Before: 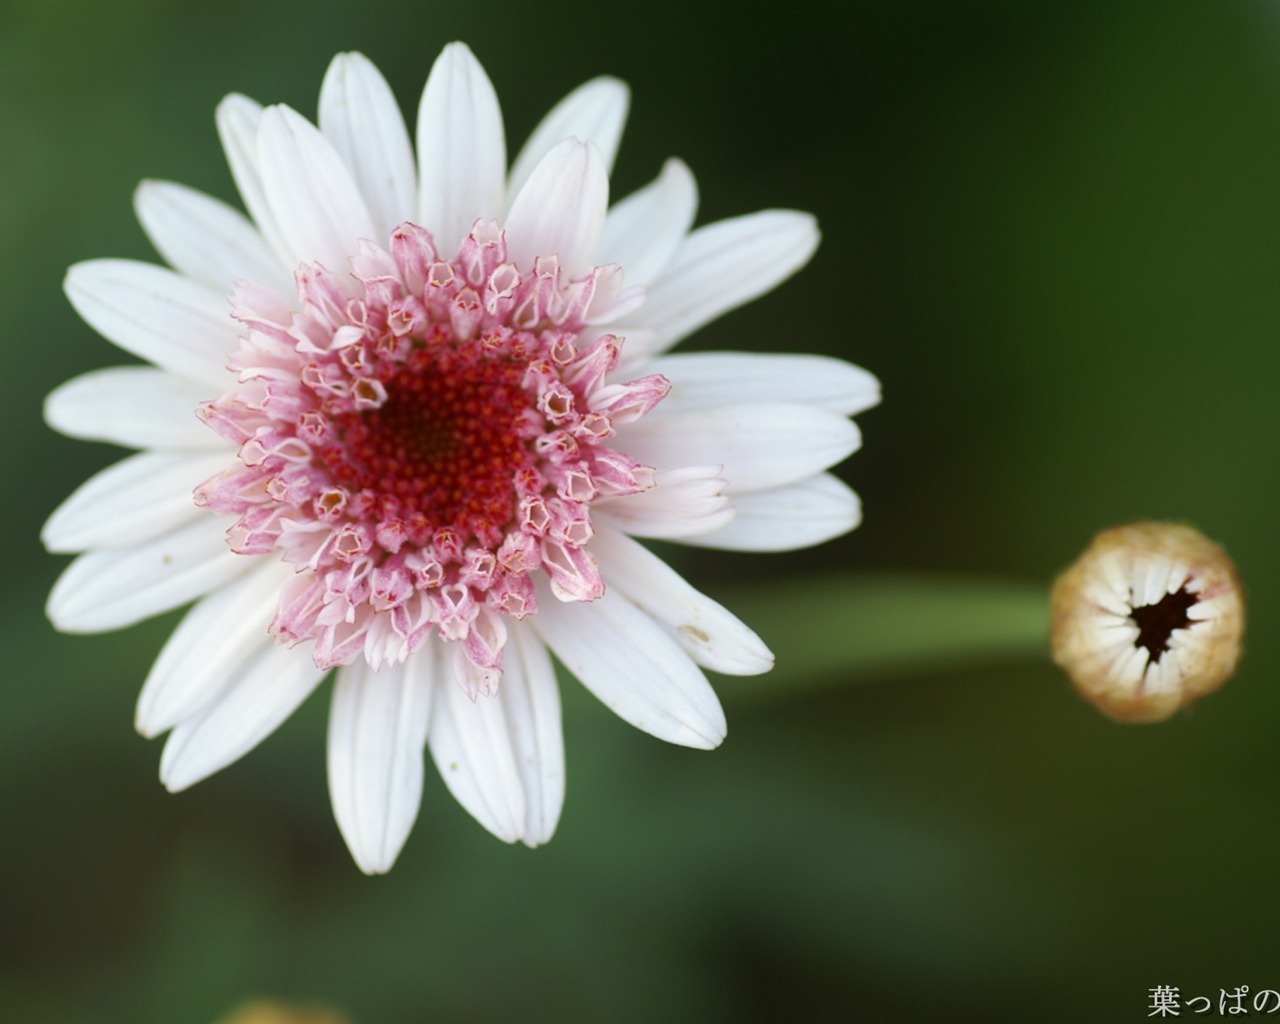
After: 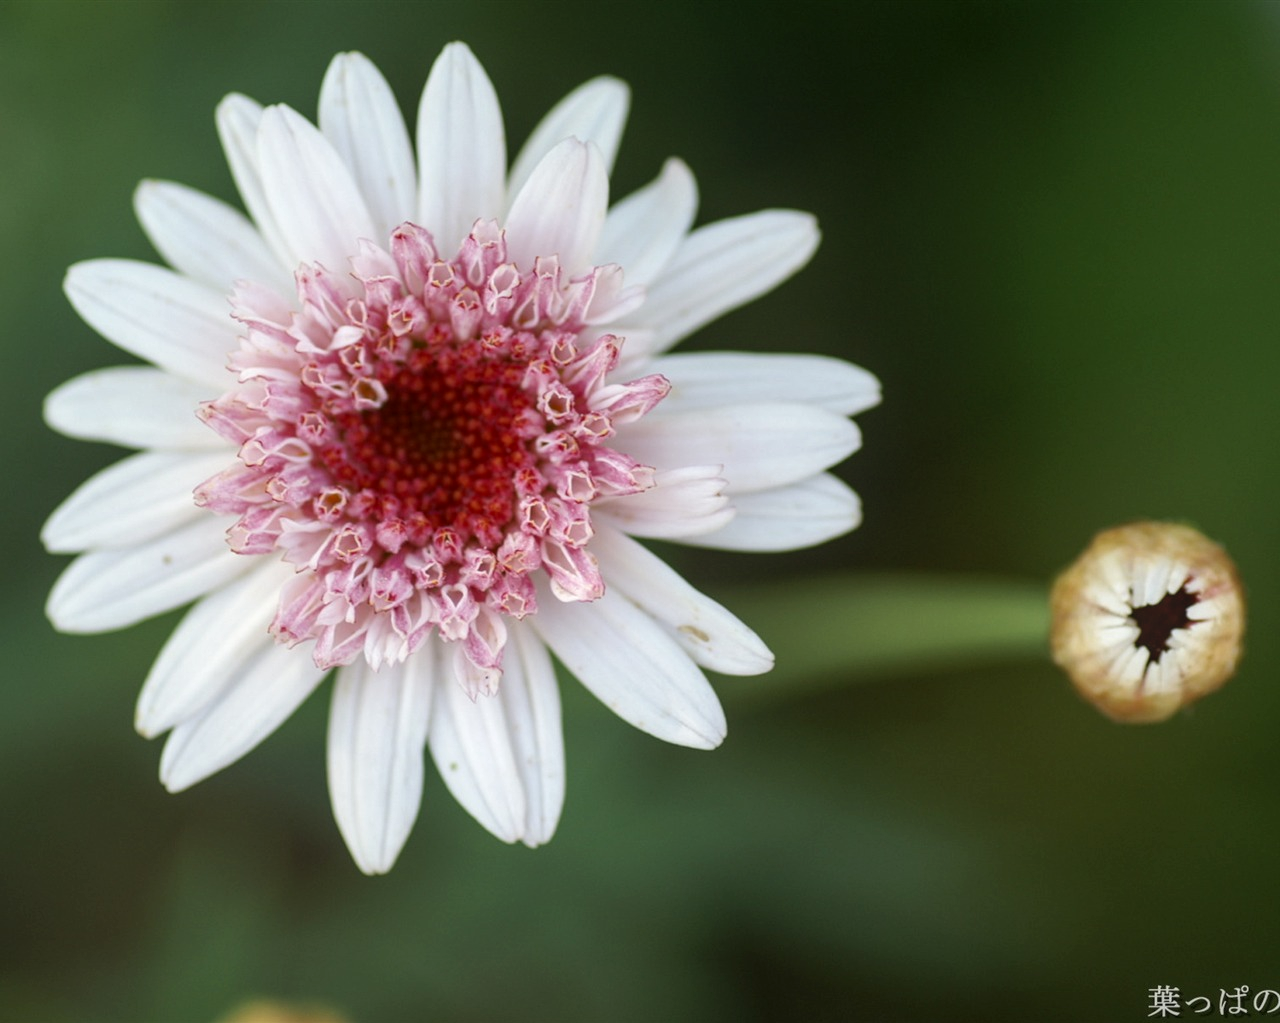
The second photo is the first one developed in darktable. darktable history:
crop: bottom 0.055%
local contrast: on, module defaults
